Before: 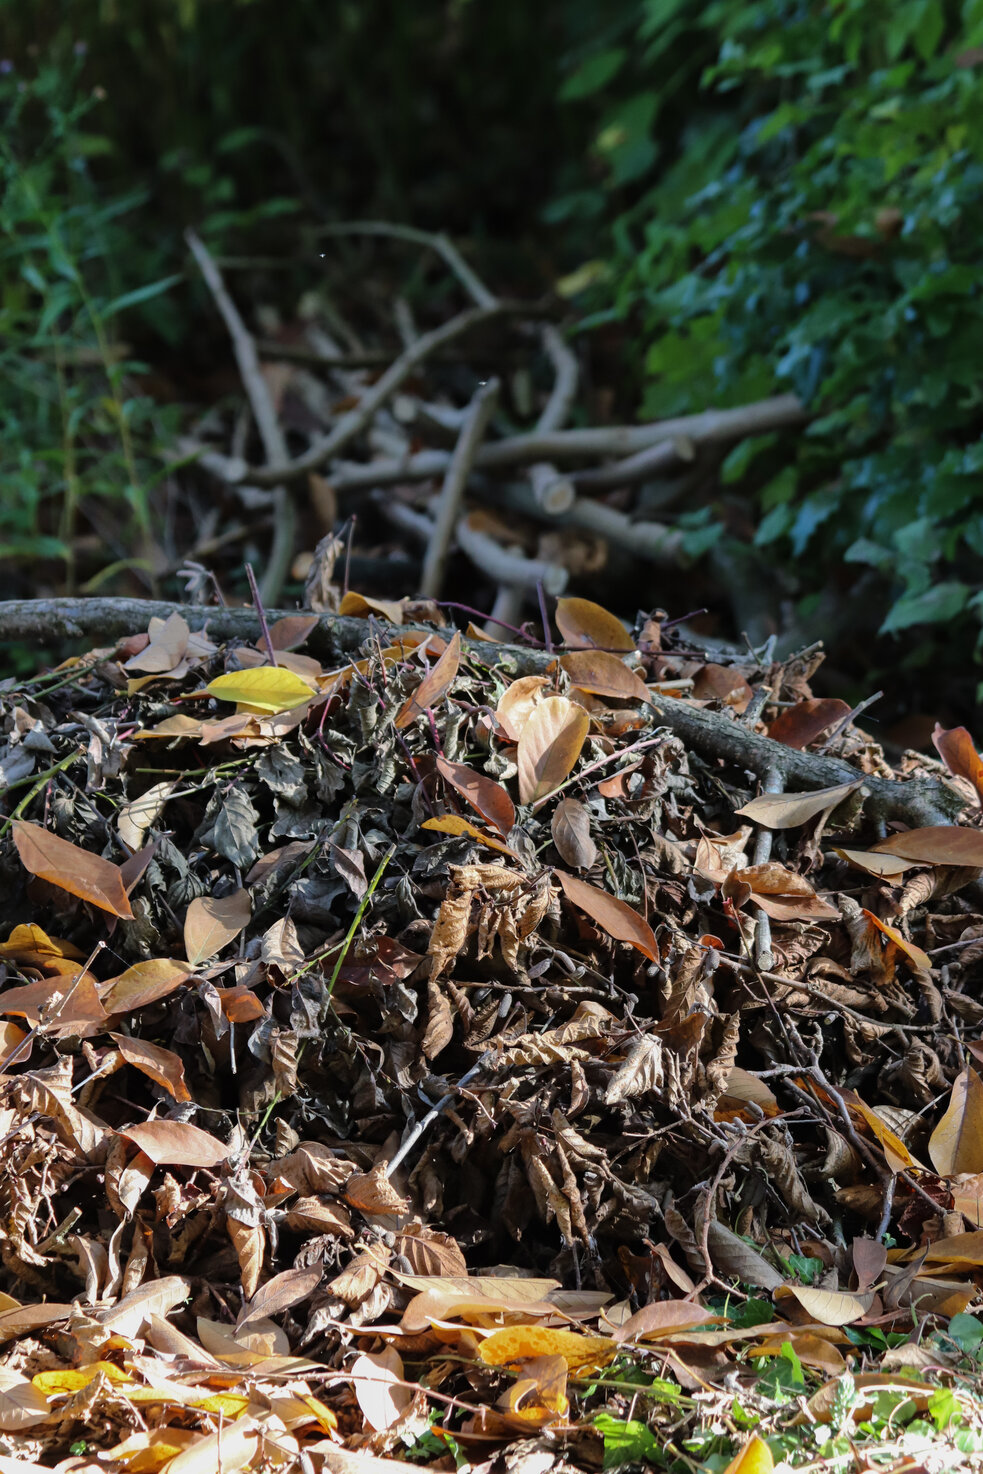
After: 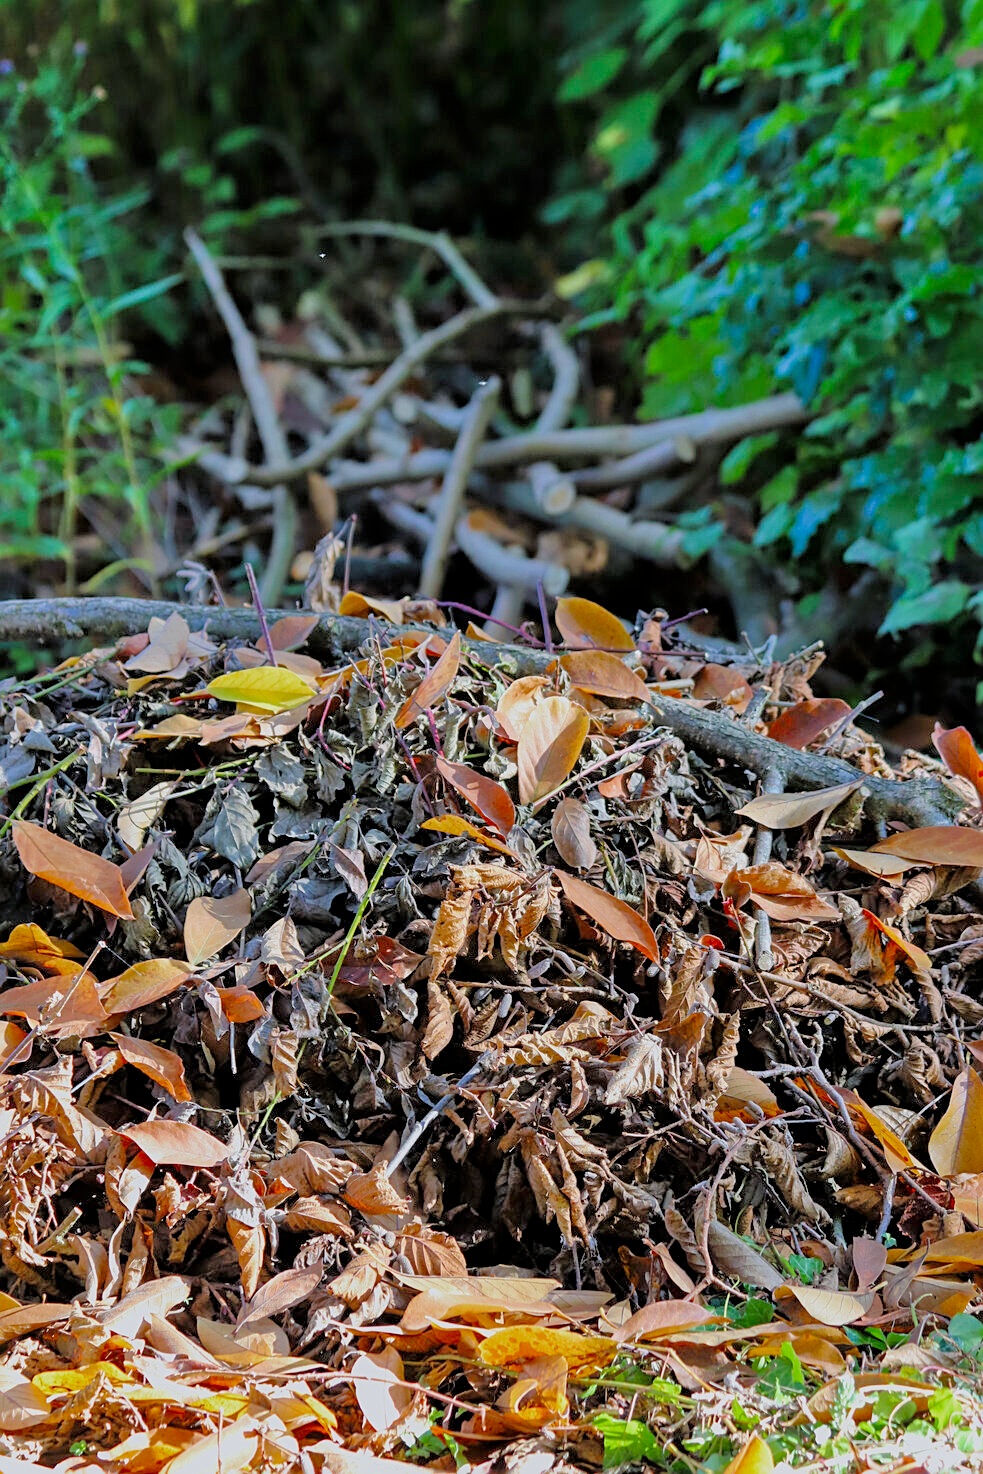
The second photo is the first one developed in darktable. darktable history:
contrast brightness saturation: brightness -0.09
filmic rgb: black relative exposure -8.79 EV, white relative exposure 4.98 EV, threshold 6 EV, target black luminance 0%, hardness 3.77, latitude 66.34%, contrast 0.822, highlights saturation mix 10%, shadows ↔ highlights balance 20%, add noise in highlights 0.1, color science v4 (2020), iterations of high-quality reconstruction 0, type of noise poissonian, enable highlight reconstruction true
exposure: black level correction 0, exposure 0.9 EV, compensate highlight preservation false
tone equalizer: -7 EV 0.15 EV, -6 EV 0.6 EV, -5 EV 1.15 EV, -4 EV 1.33 EV, -3 EV 1.15 EV, -2 EV 0.6 EV, -1 EV 0.15 EV, mask exposure compensation -0.5 EV
sharpen: on, module defaults
white balance: red 0.98, blue 1.034
